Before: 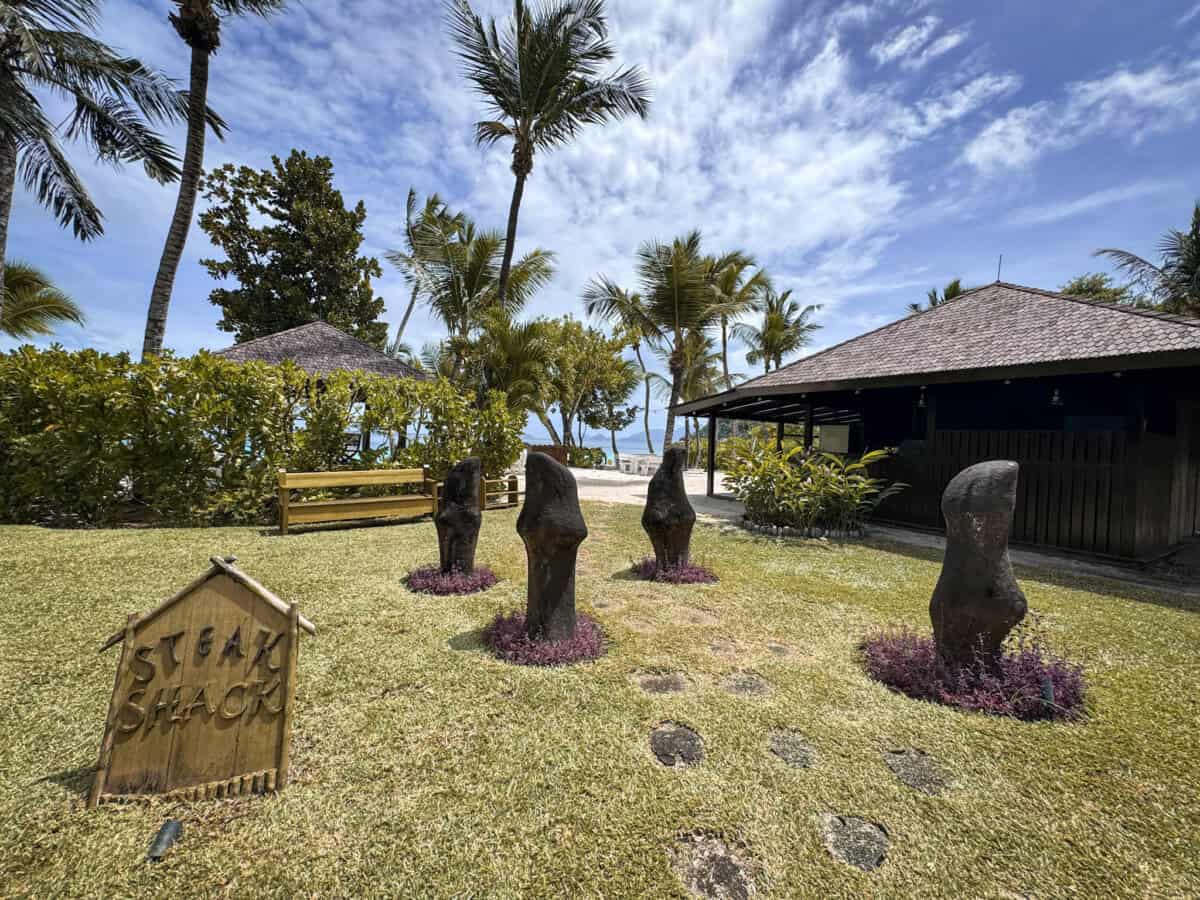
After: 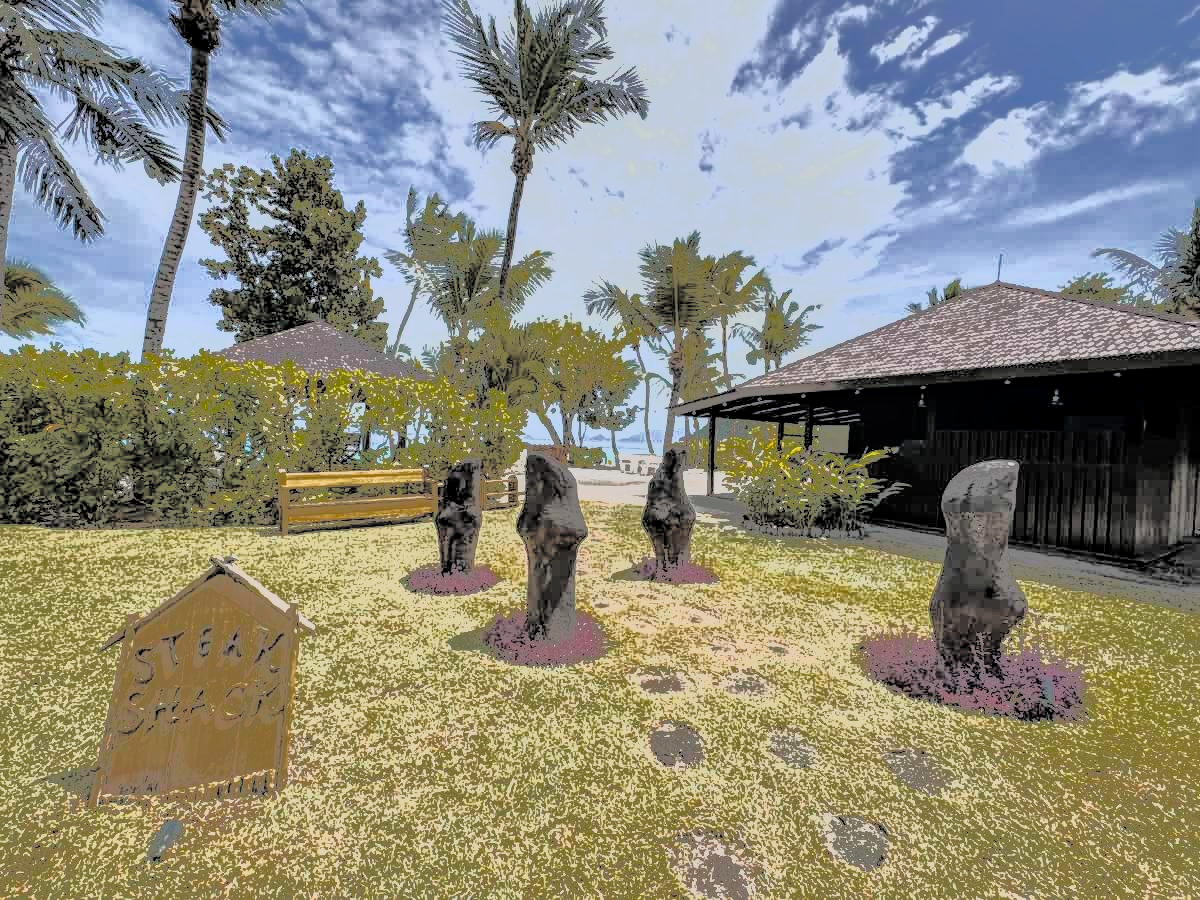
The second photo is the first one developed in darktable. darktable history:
tone curve: curves: ch0 [(0, 0) (0.003, 0.011) (0.011, 0.043) (0.025, 0.133) (0.044, 0.226) (0.069, 0.303) (0.1, 0.371) (0.136, 0.429) (0.177, 0.482) (0.224, 0.516) (0.277, 0.539) (0.335, 0.535) (0.399, 0.517) (0.468, 0.498) (0.543, 0.523) (0.623, 0.655) (0.709, 0.83) (0.801, 0.827) (0.898, 0.89) (1, 1)], color space Lab, independent channels, preserve colors none
filmic rgb: black relative exposure -7.65 EV, white relative exposure 4.56 EV, hardness 3.61
shadows and highlights: shadows 20.9, highlights -36.23, soften with gaussian
local contrast: on, module defaults
